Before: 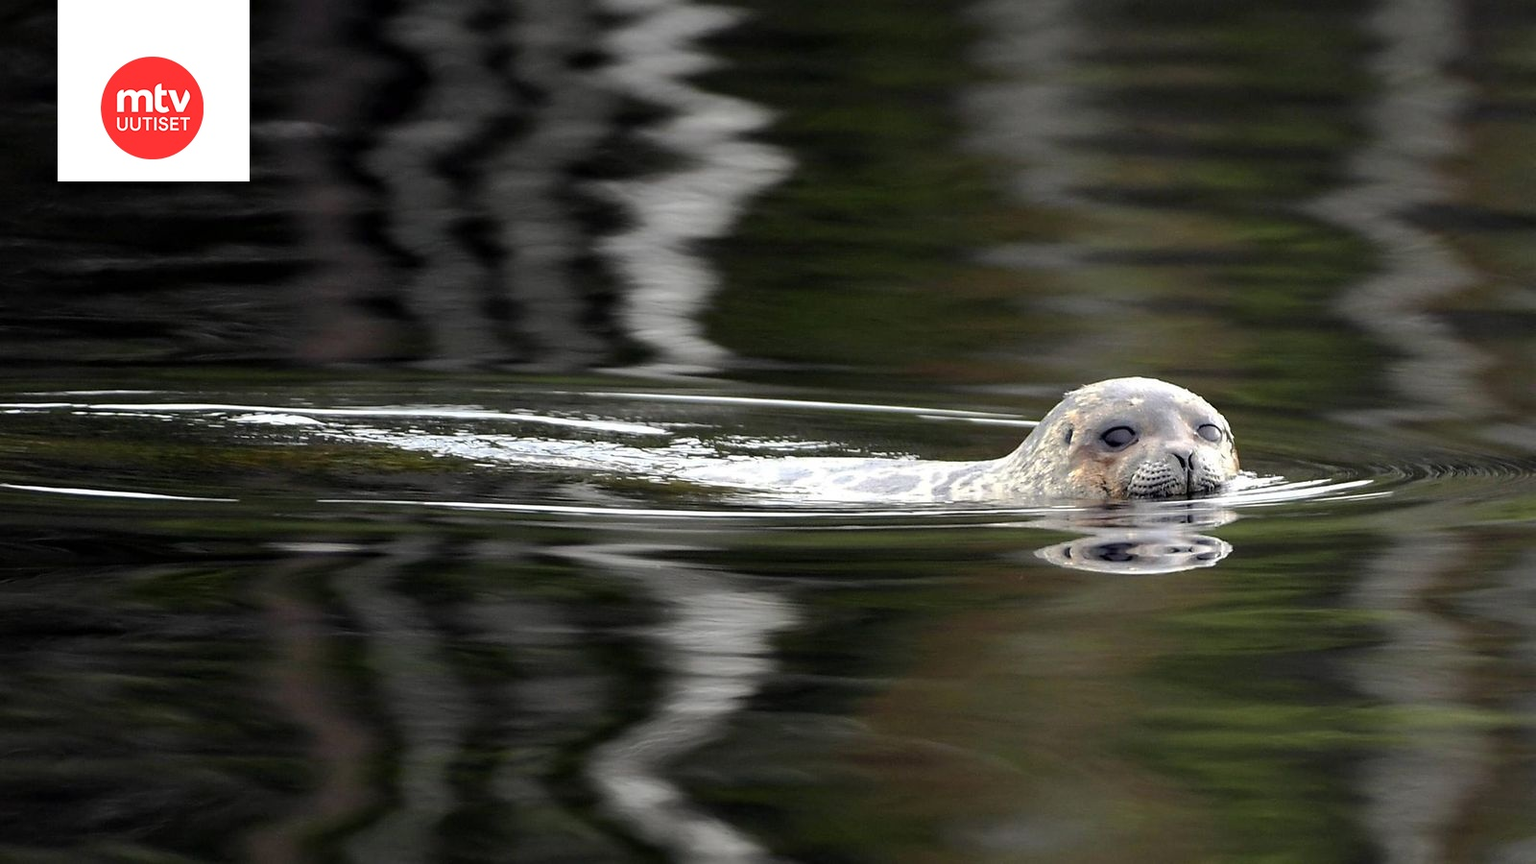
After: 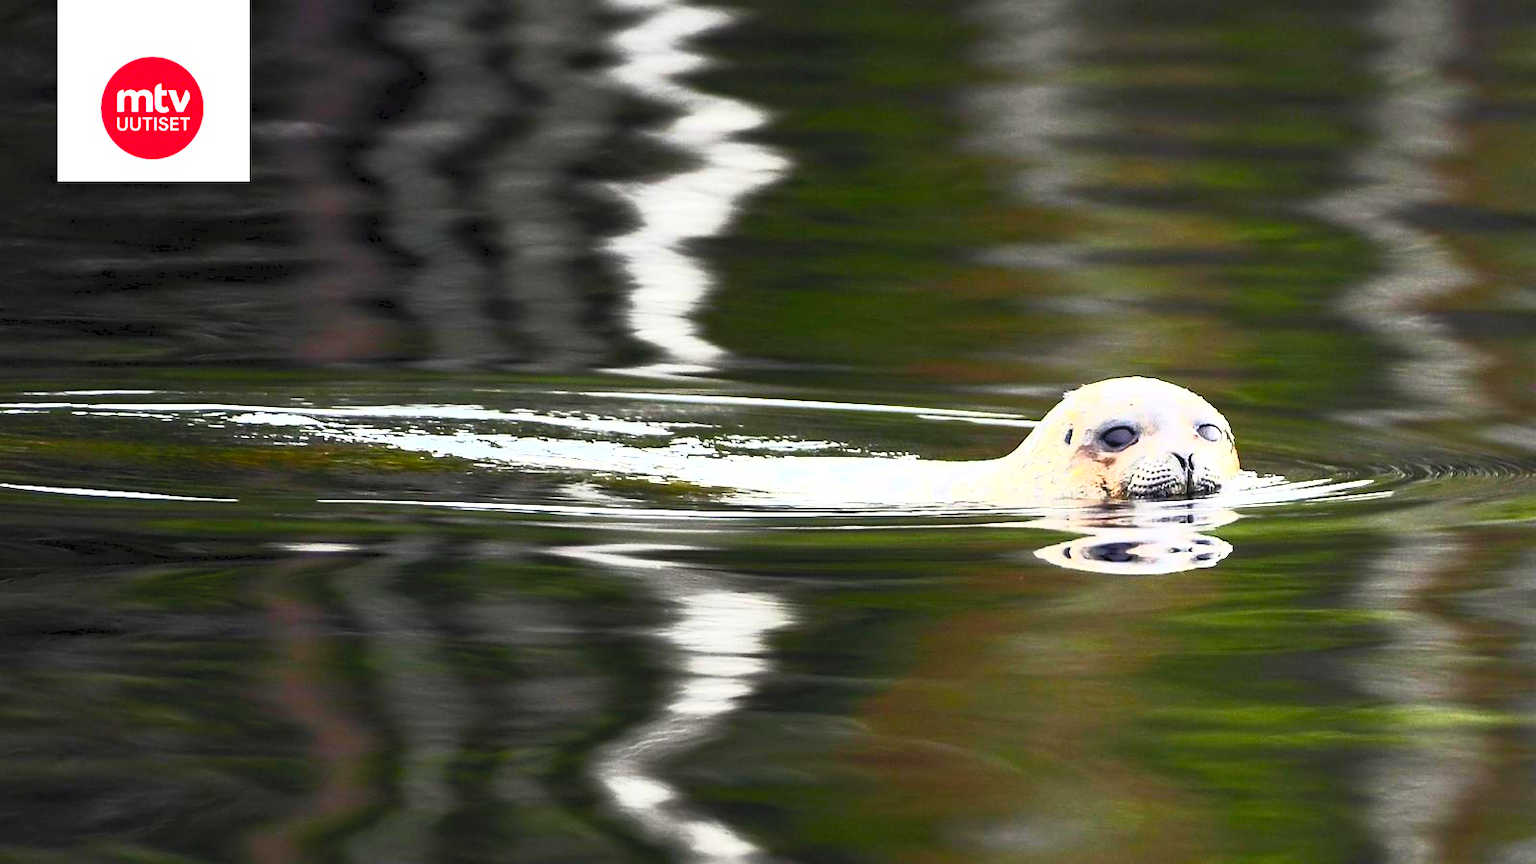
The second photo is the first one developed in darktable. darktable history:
contrast brightness saturation: contrast 0.98, brightness 0.994, saturation 1
